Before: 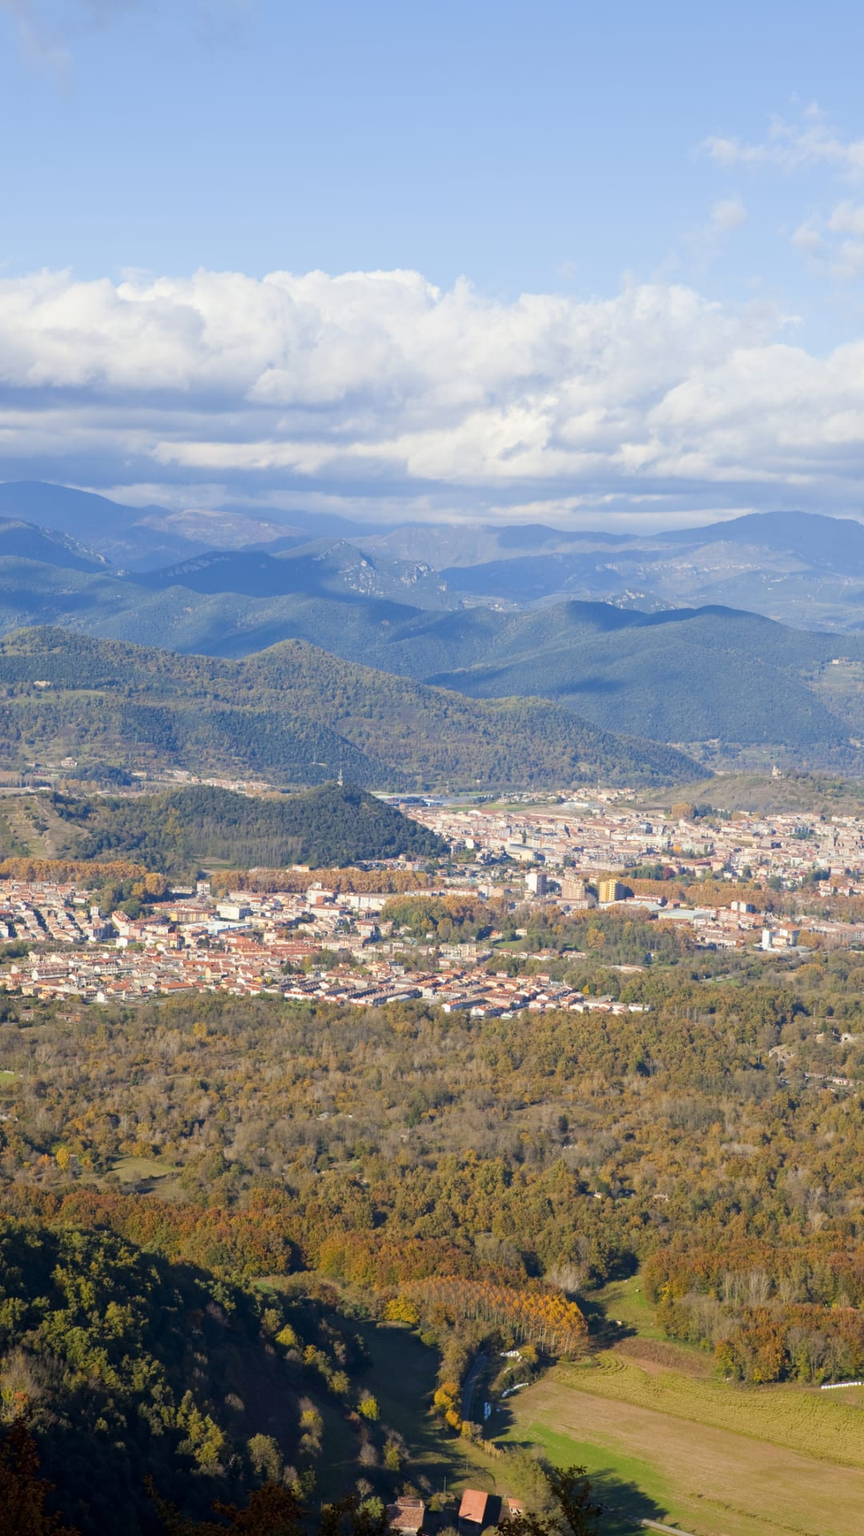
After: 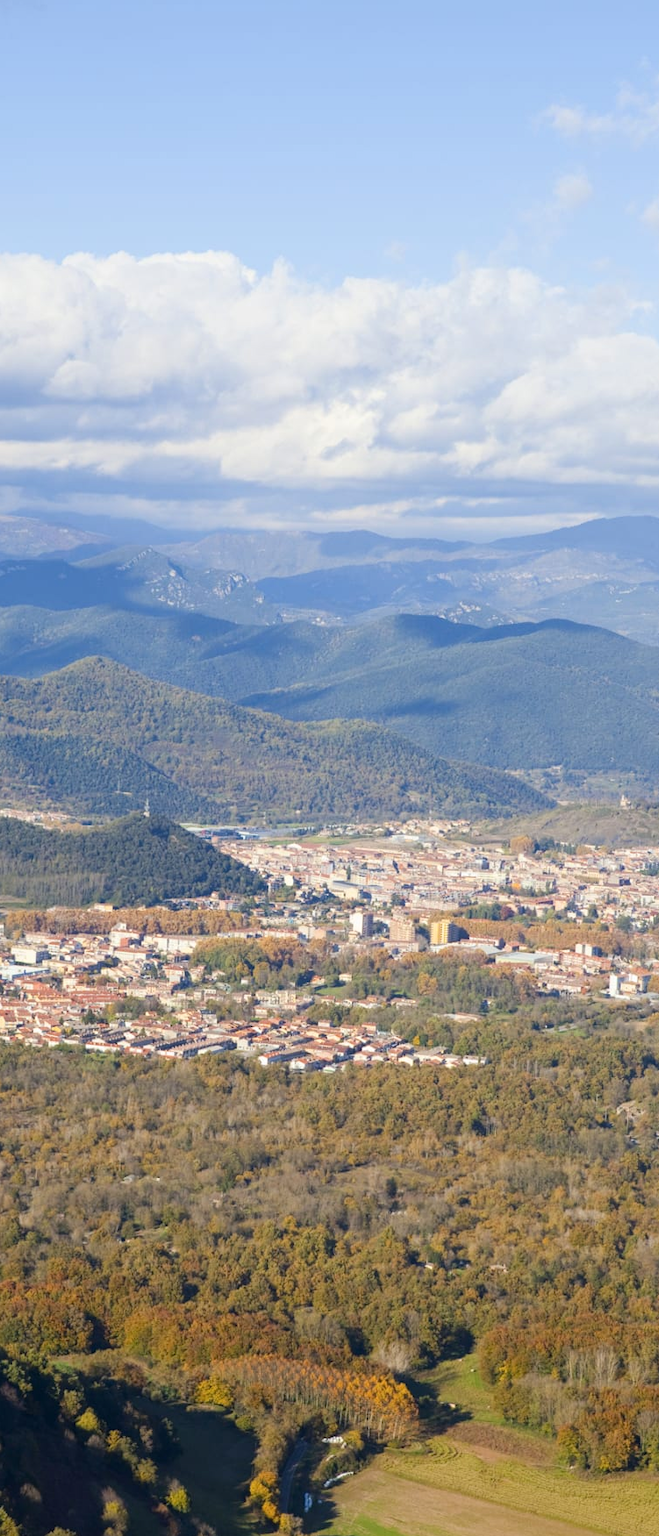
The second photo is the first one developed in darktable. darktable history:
contrast brightness saturation: contrast 0.096, brightness 0.02, saturation 0.024
crop and rotate: left 23.893%, top 2.665%, right 6.405%, bottom 6.096%
